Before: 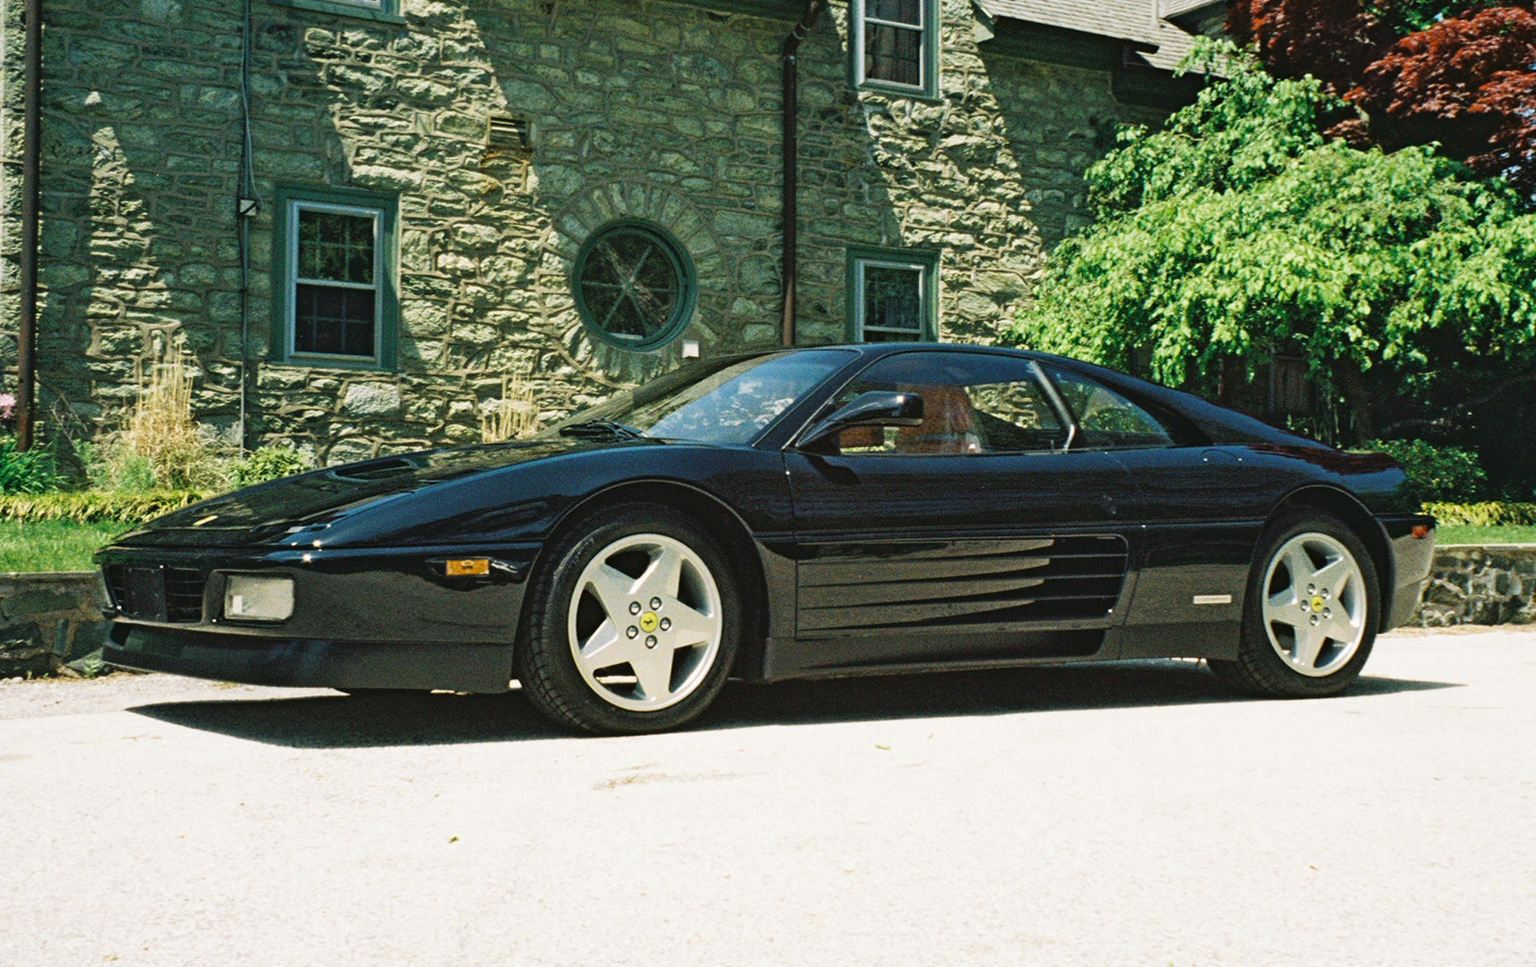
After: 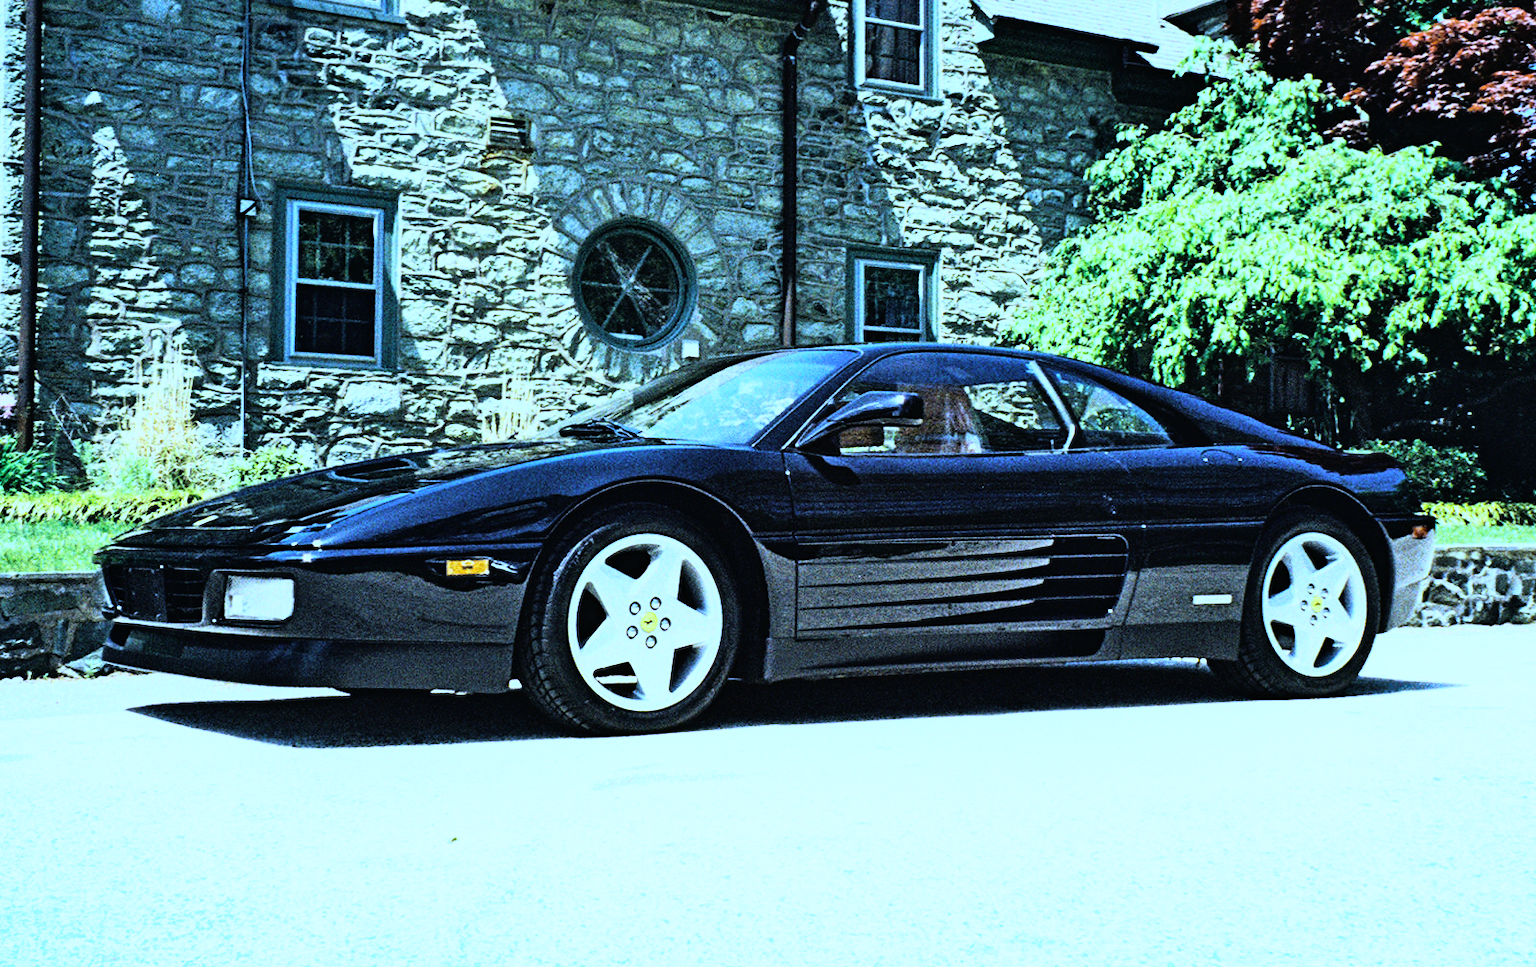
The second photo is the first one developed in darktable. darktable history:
rgb curve: curves: ch0 [(0, 0) (0.21, 0.15) (0.24, 0.21) (0.5, 0.75) (0.75, 0.96) (0.89, 0.99) (1, 1)]; ch1 [(0, 0.02) (0.21, 0.13) (0.25, 0.2) (0.5, 0.67) (0.75, 0.9) (0.89, 0.97) (1, 1)]; ch2 [(0, 0.02) (0.21, 0.13) (0.25, 0.2) (0.5, 0.67) (0.75, 0.9) (0.89, 0.97) (1, 1)], compensate middle gray true
white balance: red 0.766, blue 1.537
shadows and highlights: low approximation 0.01, soften with gaussian
